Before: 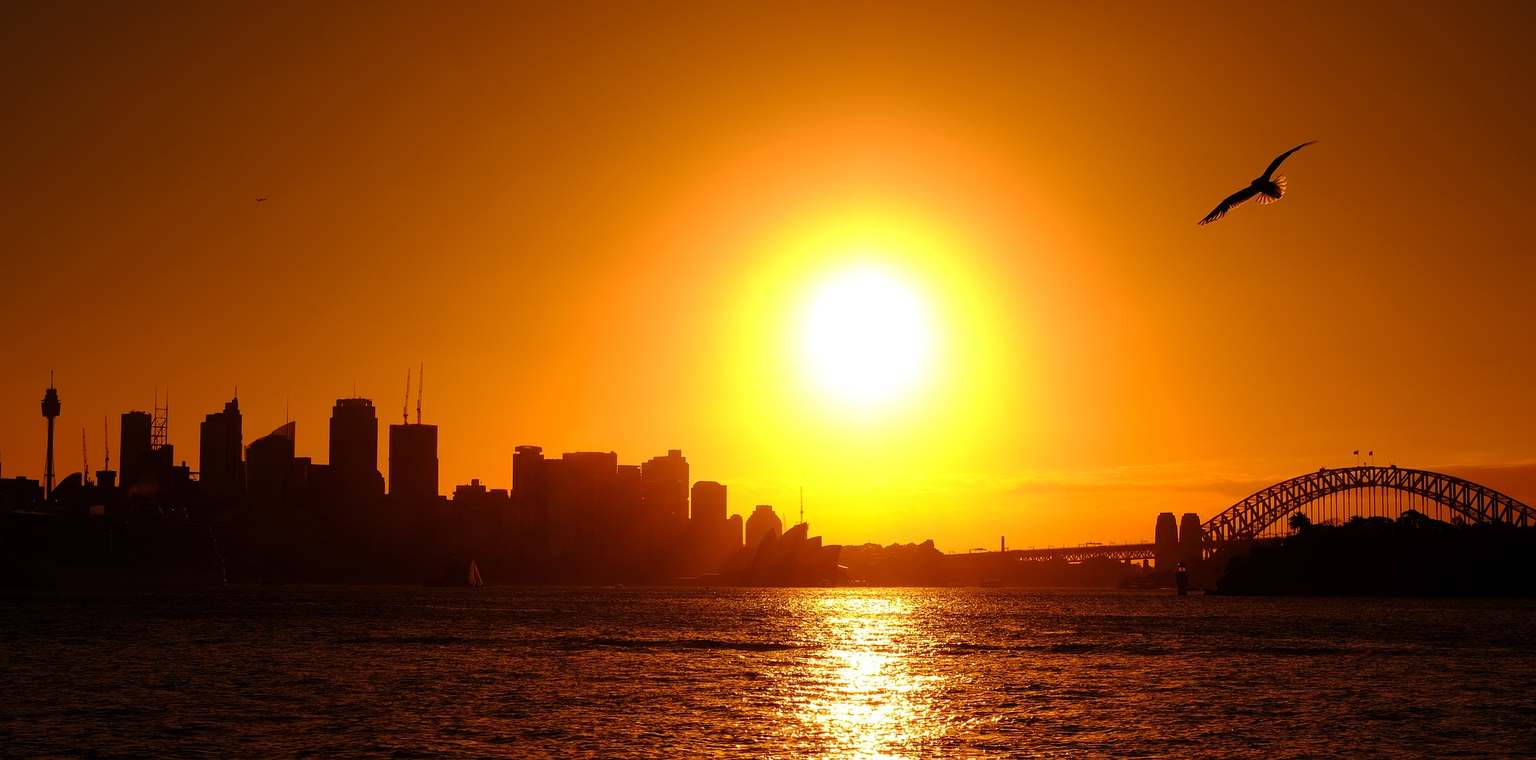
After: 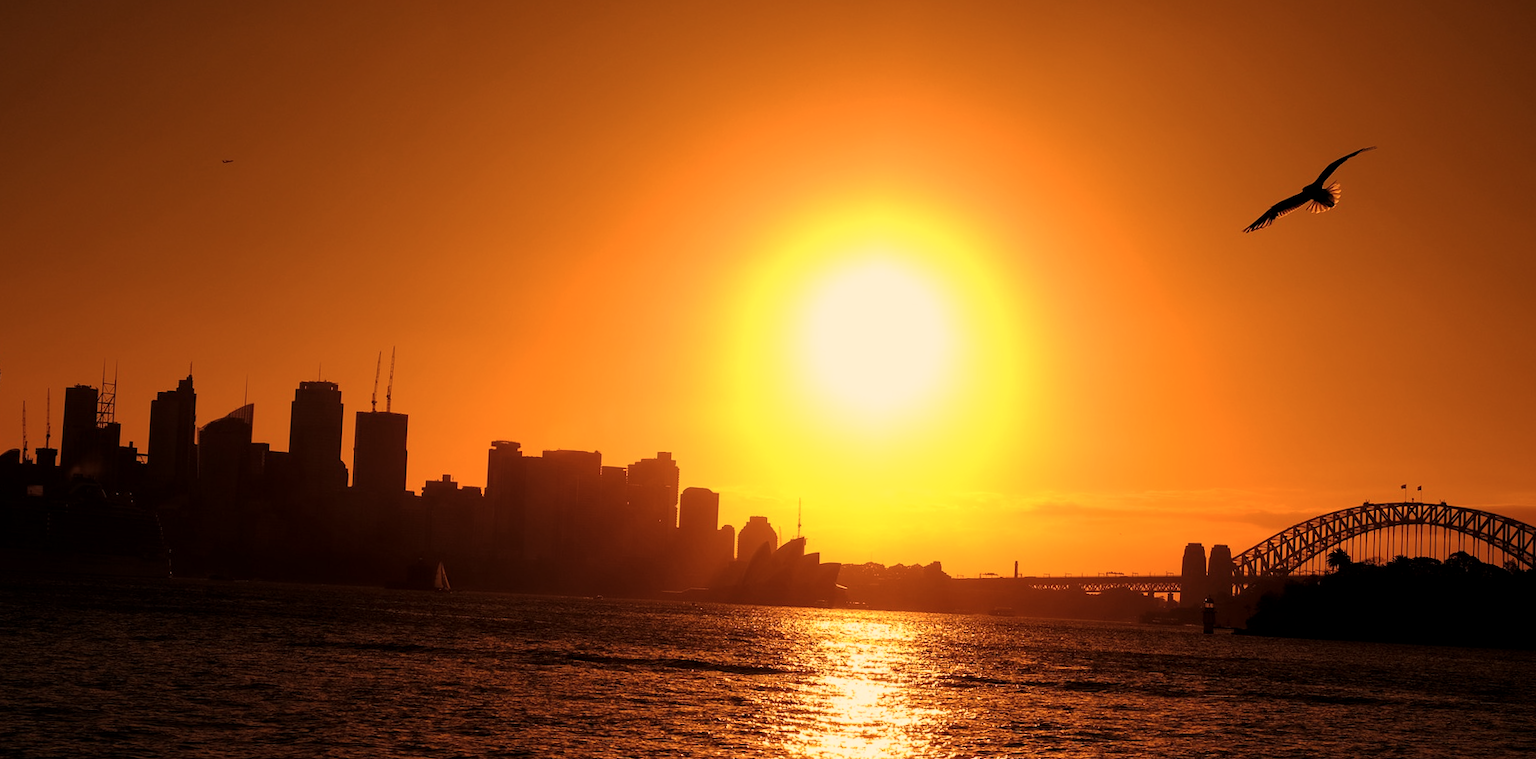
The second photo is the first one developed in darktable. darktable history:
color correction: highlights a* 39.31, highlights b* 39.57, saturation 0.693
local contrast: highlights 103%, shadows 101%, detail 119%, midtone range 0.2
crop and rotate: angle -2.46°
